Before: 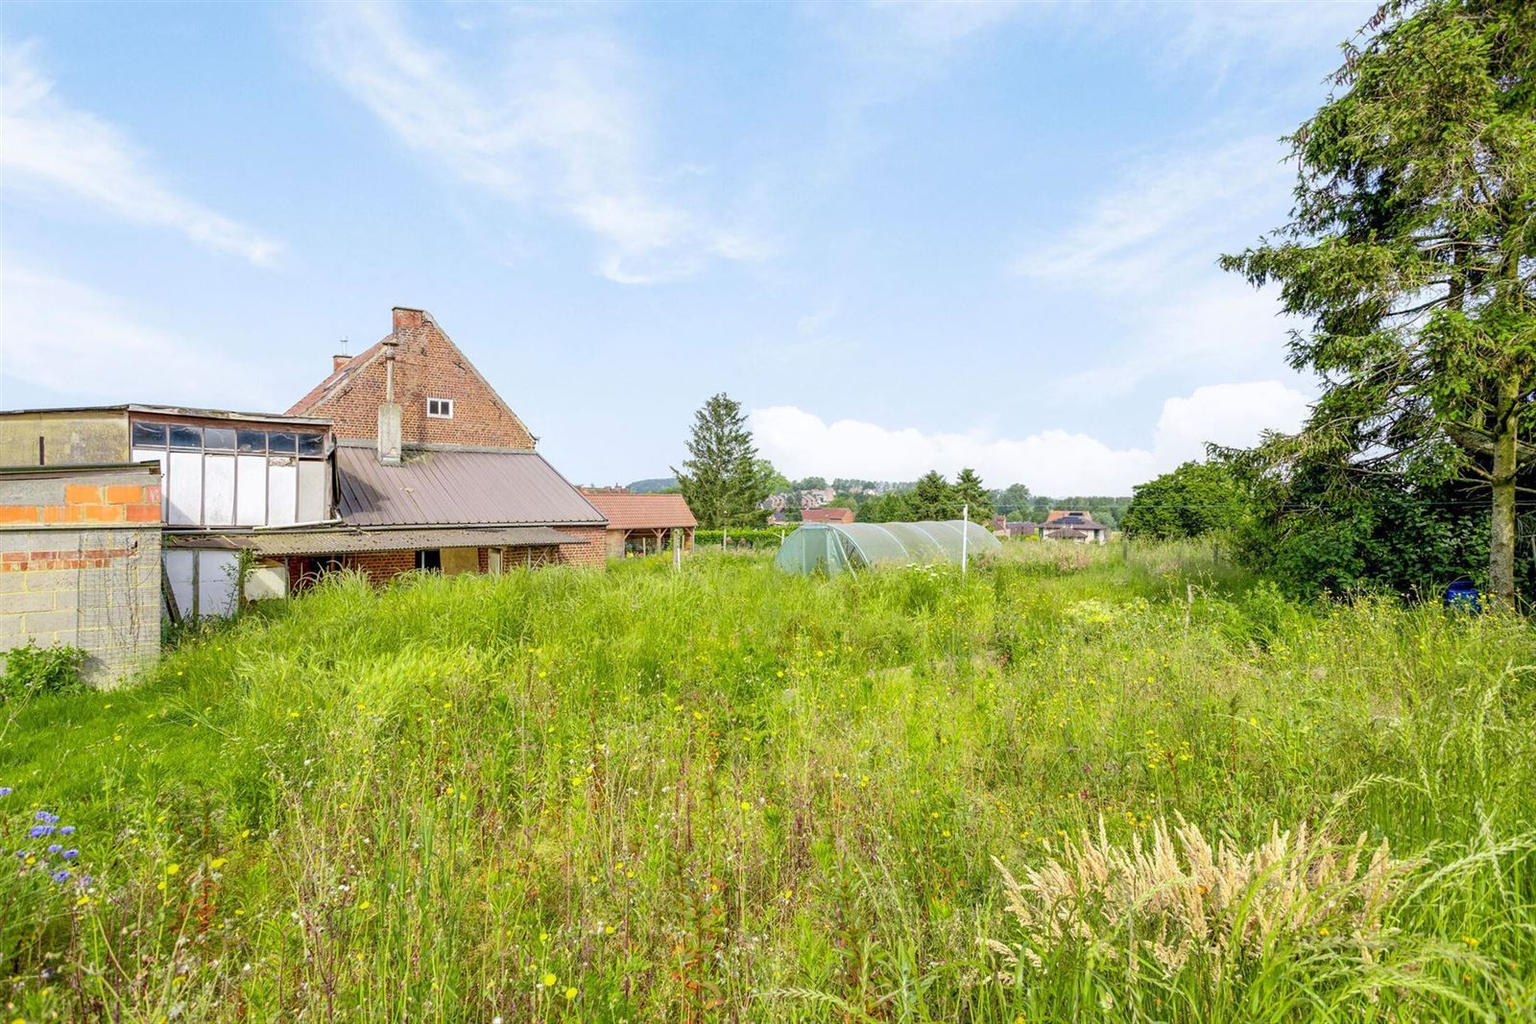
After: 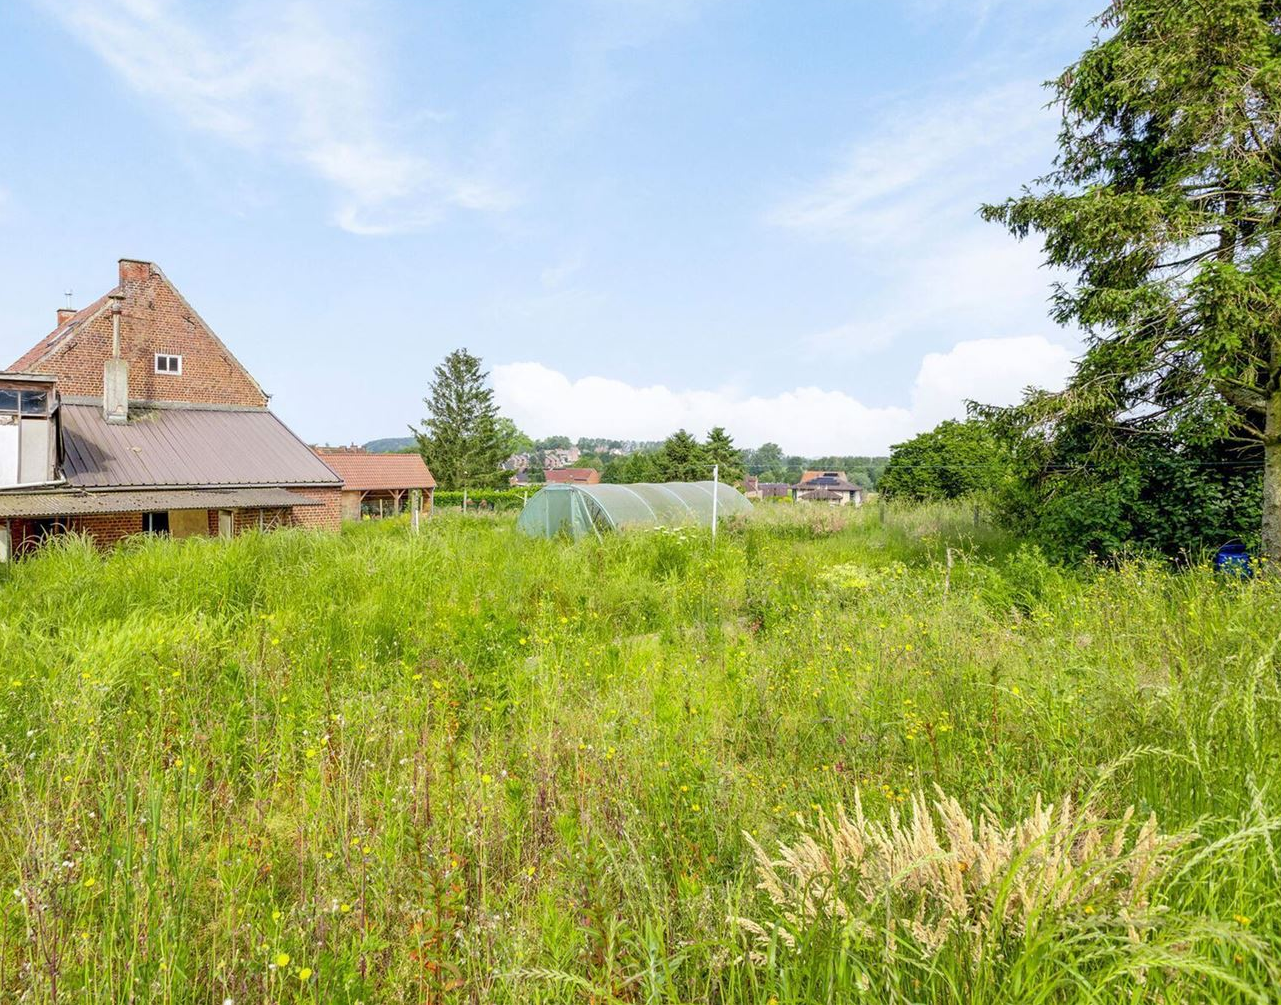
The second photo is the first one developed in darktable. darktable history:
crop and rotate: left 18.13%, top 5.807%, right 1.783%
color correction: highlights a* -0.081, highlights b* 0.143
